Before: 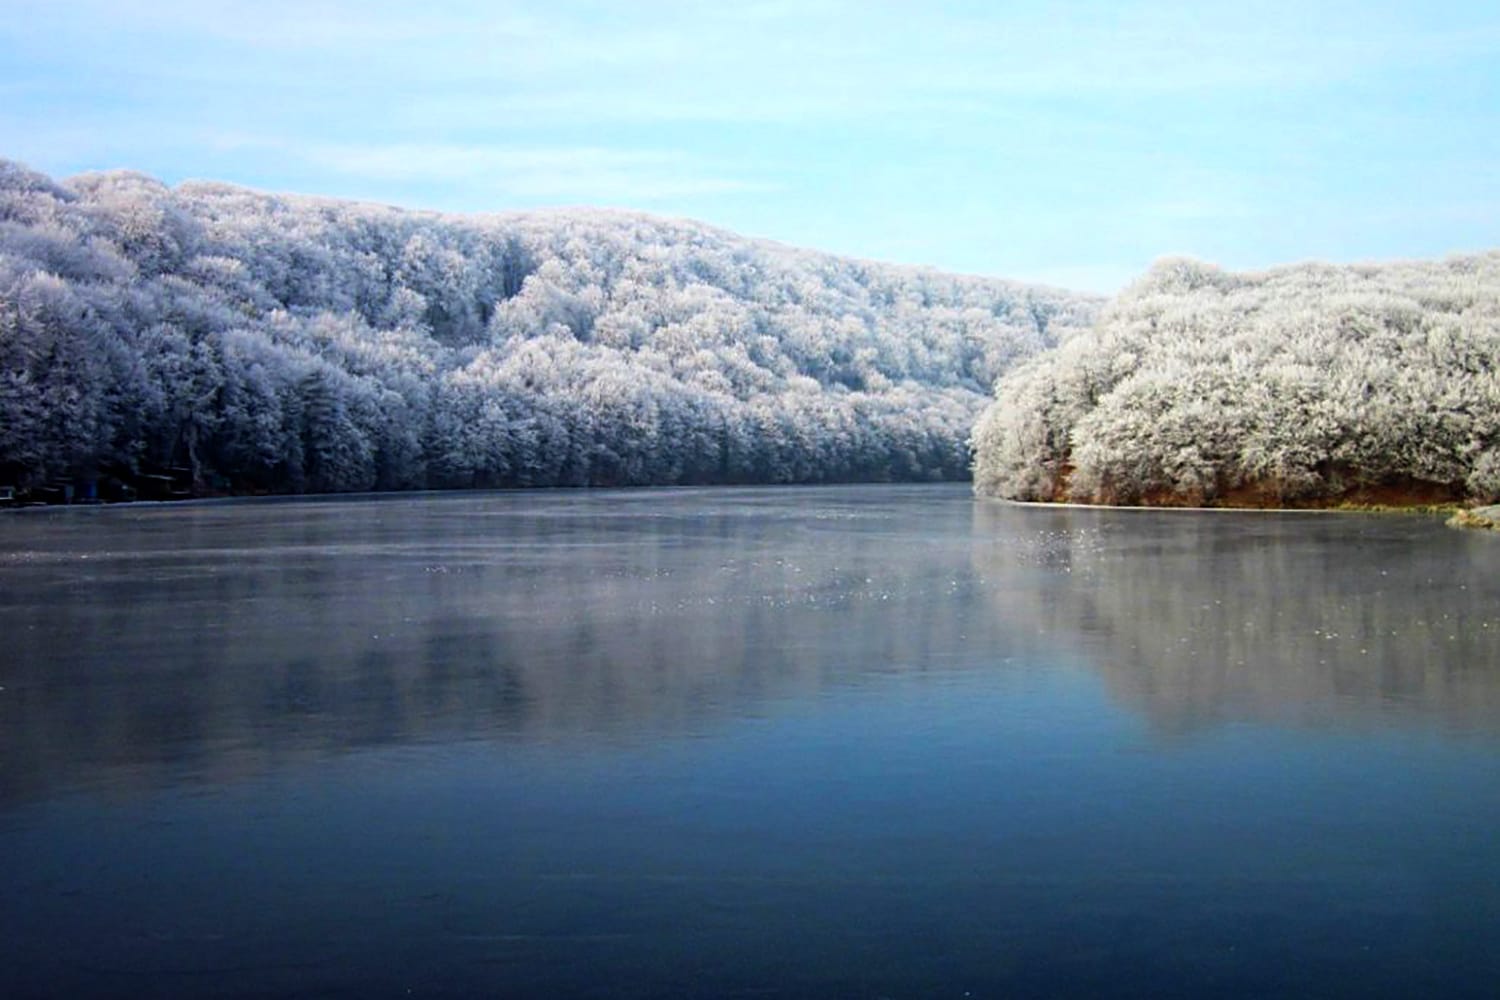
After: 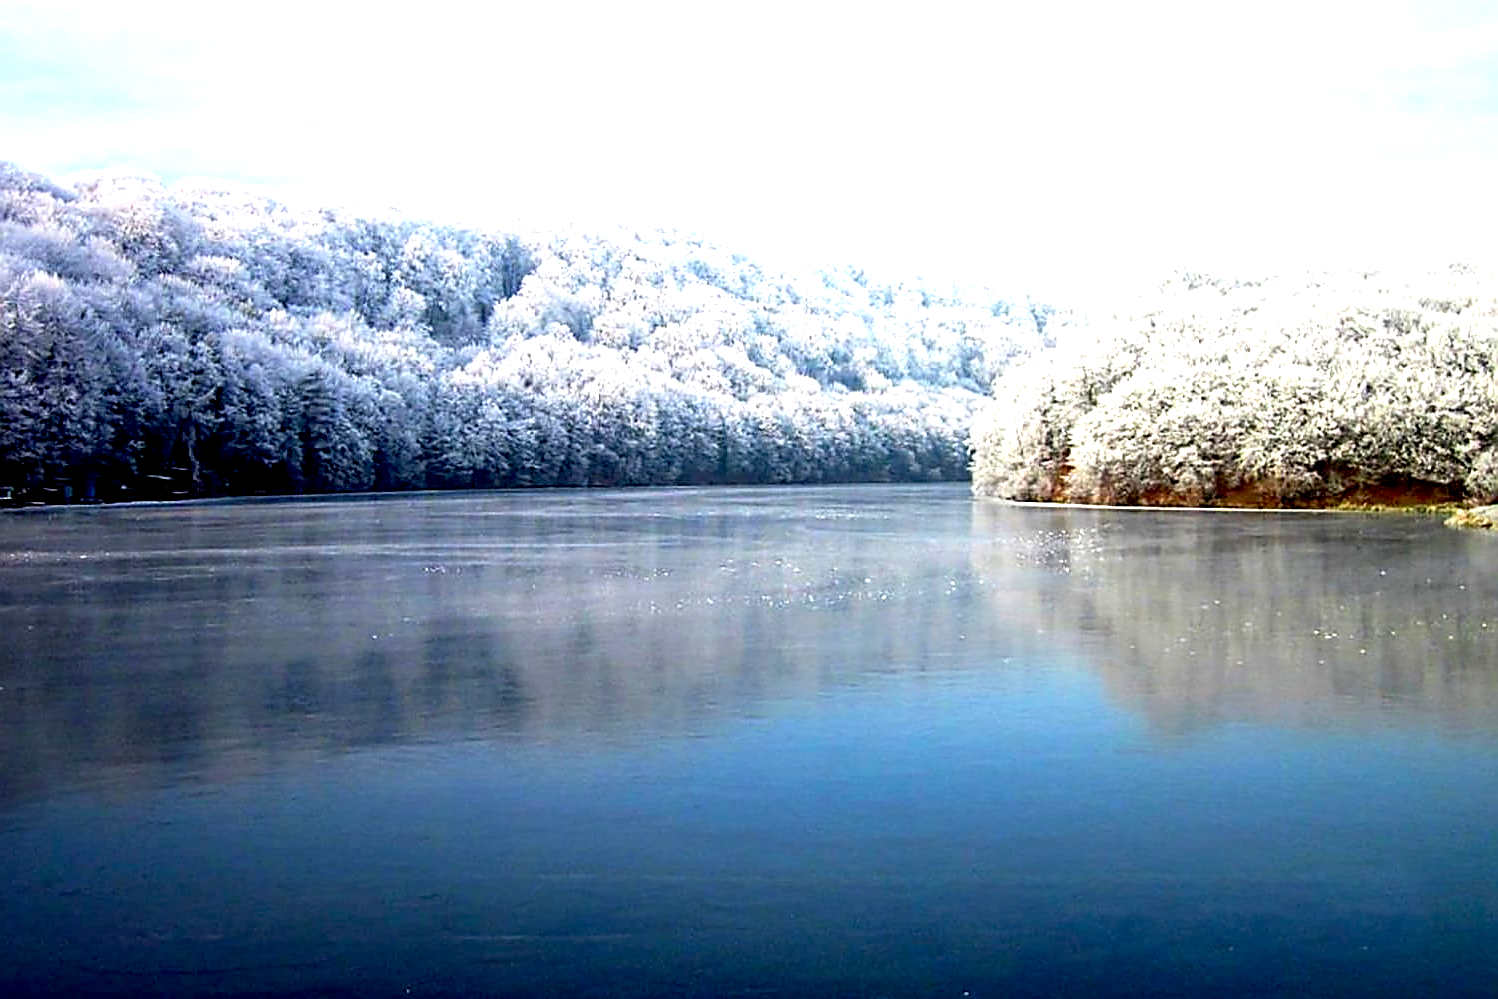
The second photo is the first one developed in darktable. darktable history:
crop and rotate: left 0.124%, bottom 0.003%
exposure: black level correction 0.008, exposure 0.978 EV, compensate highlight preservation false
sharpen: radius 1.411, amount 1.265, threshold 0.802
